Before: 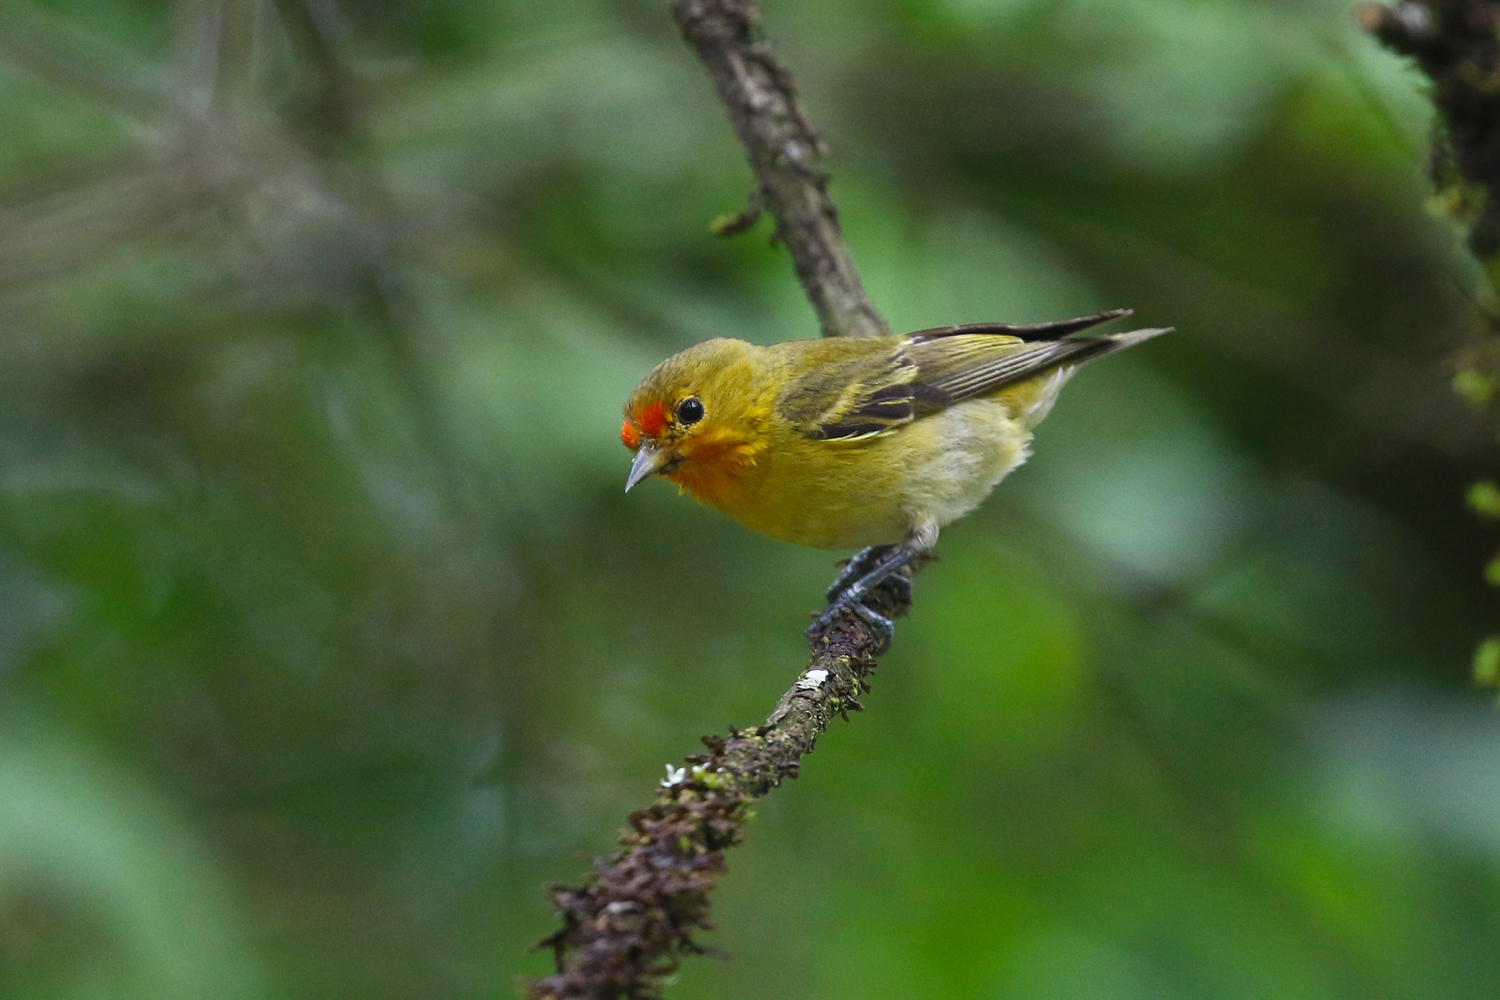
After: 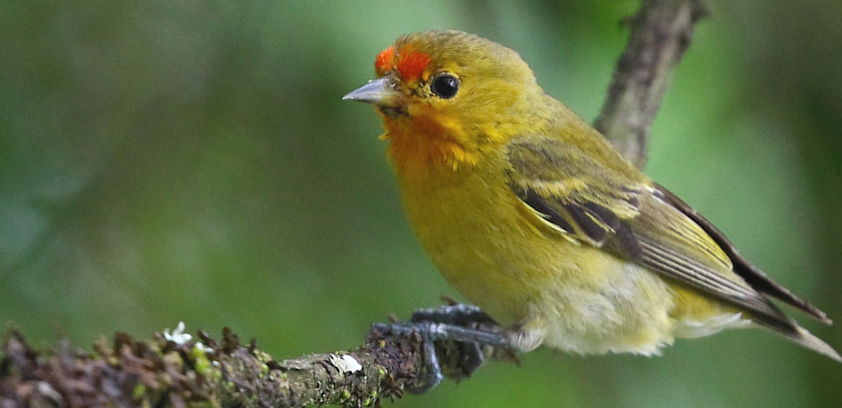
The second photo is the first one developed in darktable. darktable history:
contrast brightness saturation: contrast 0.055, brightness 0.069, saturation 0.006
crop and rotate: angle -44.34°, top 16.38%, right 0.896%, bottom 11.659%
